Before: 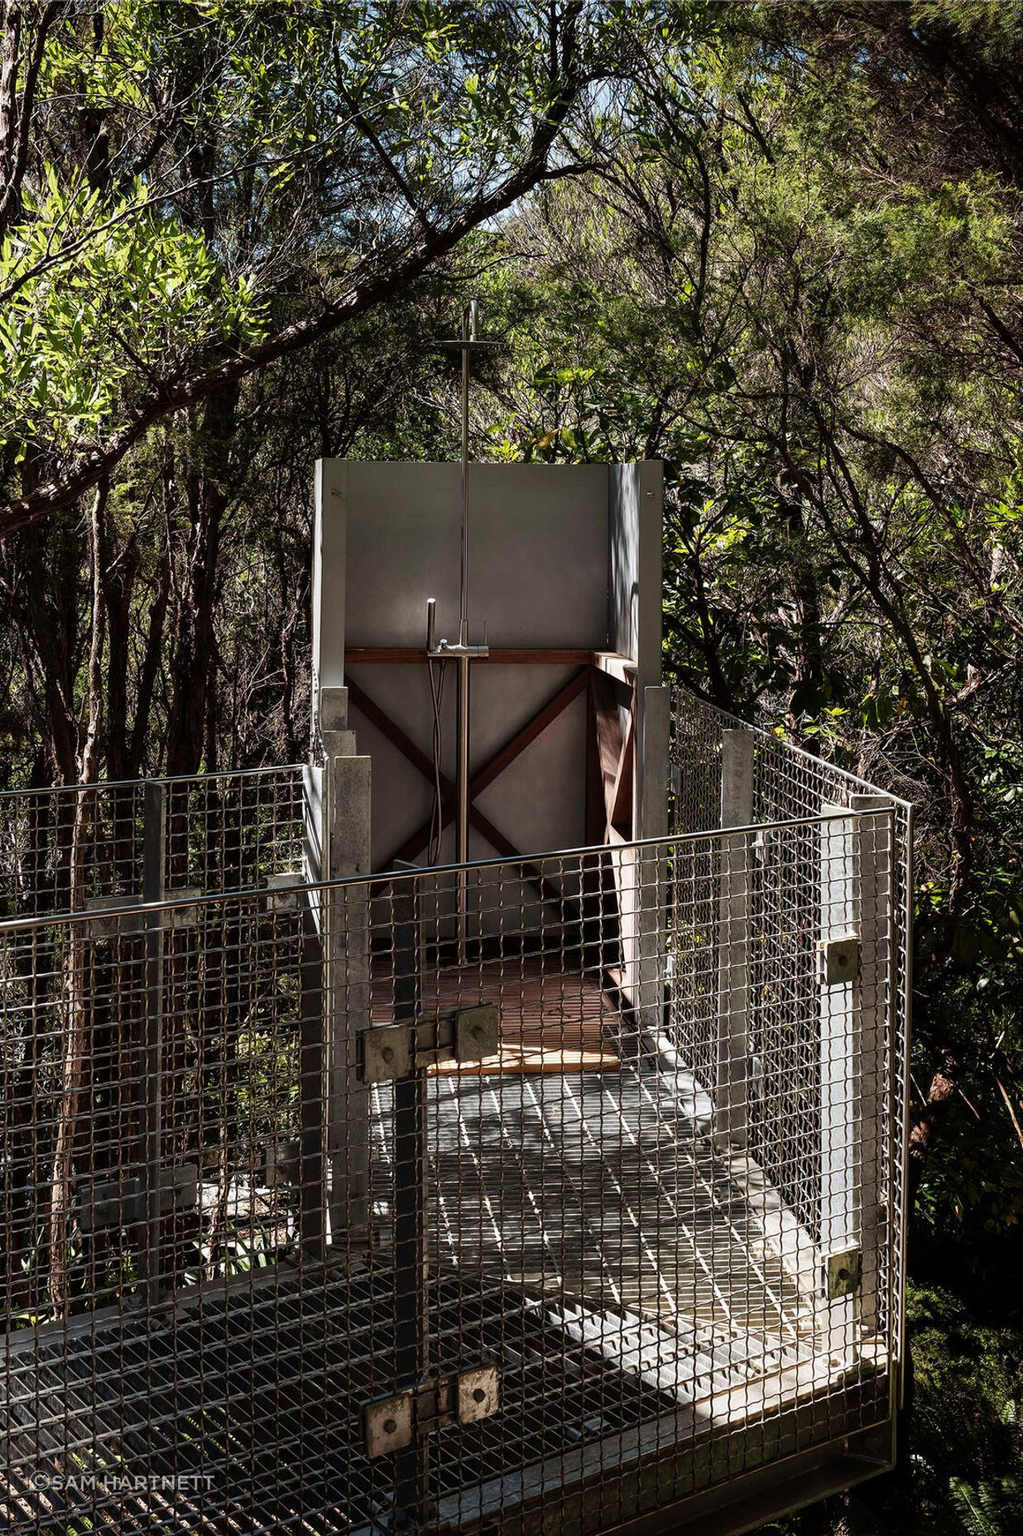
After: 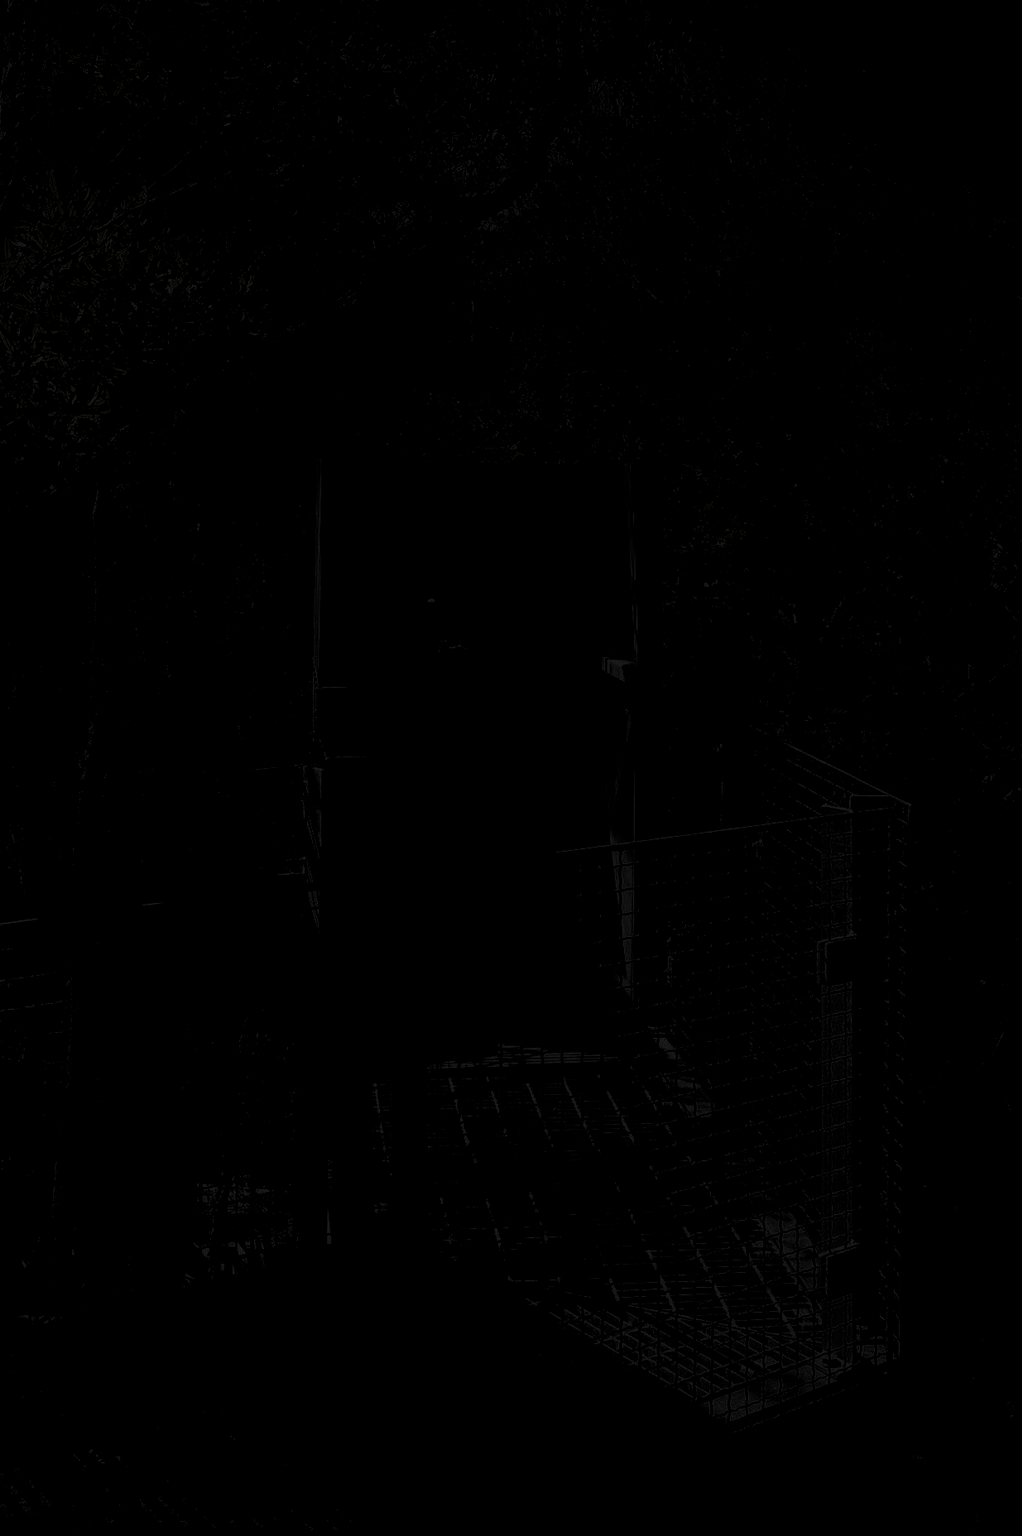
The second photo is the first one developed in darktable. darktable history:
levels: levels [0.721, 0.937, 0.997]
filmic rgb: black relative exposure -8 EV, white relative exposure 4.05 EV, hardness 4.17
